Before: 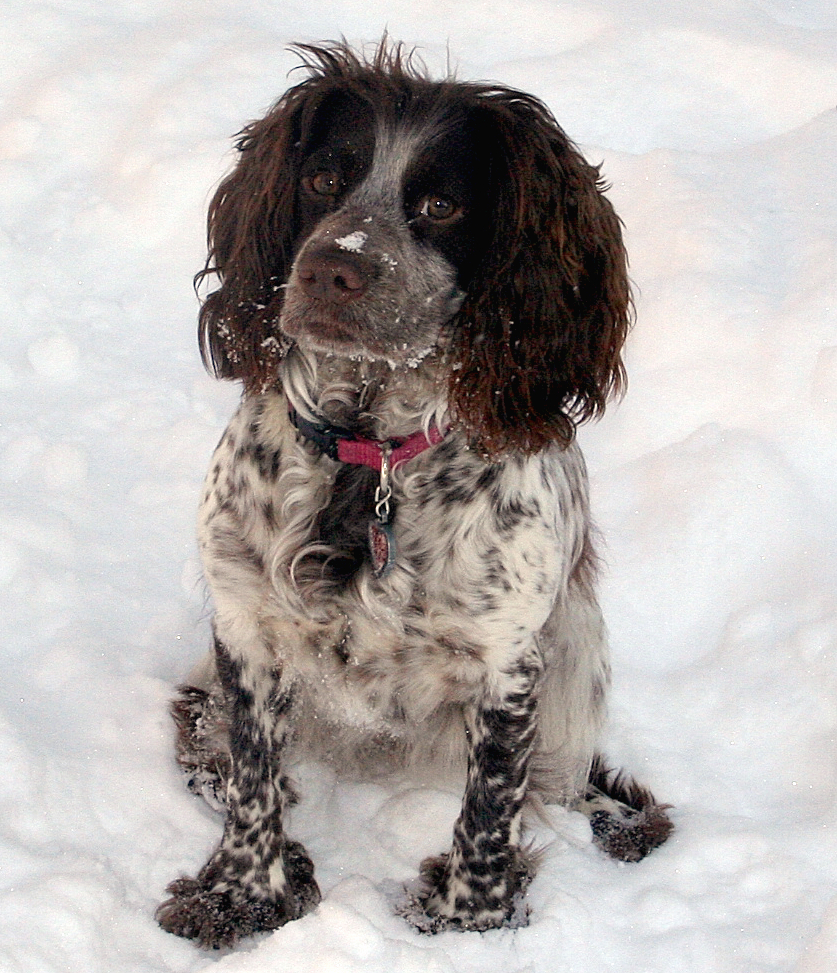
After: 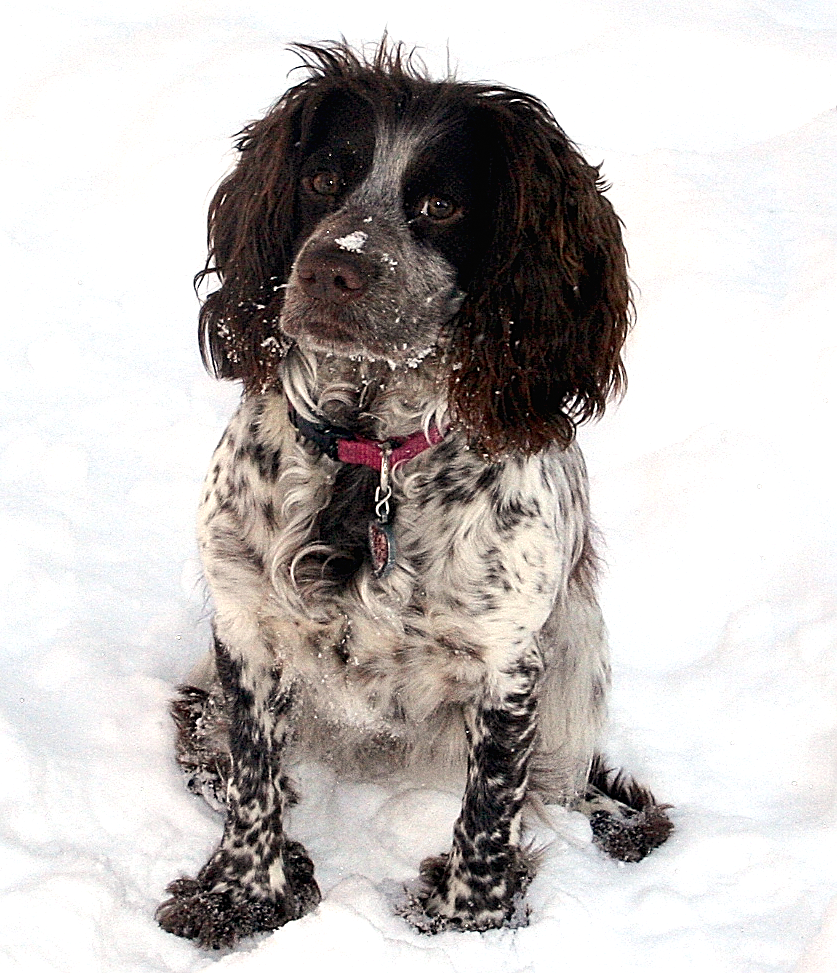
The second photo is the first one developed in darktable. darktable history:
grain: coarseness 0.09 ISO
sharpen: on, module defaults
tone equalizer: -8 EV -0.417 EV, -7 EV -0.389 EV, -6 EV -0.333 EV, -5 EV -0.222 EV, -3 EV 0.222 EV, -2 EV 0.333 EV, -1 EV 0.389 EV, +0 EV 0.417 EV, edges refinement/feathering 500, mask exposure compensation -1.57 EV, preserve details no
